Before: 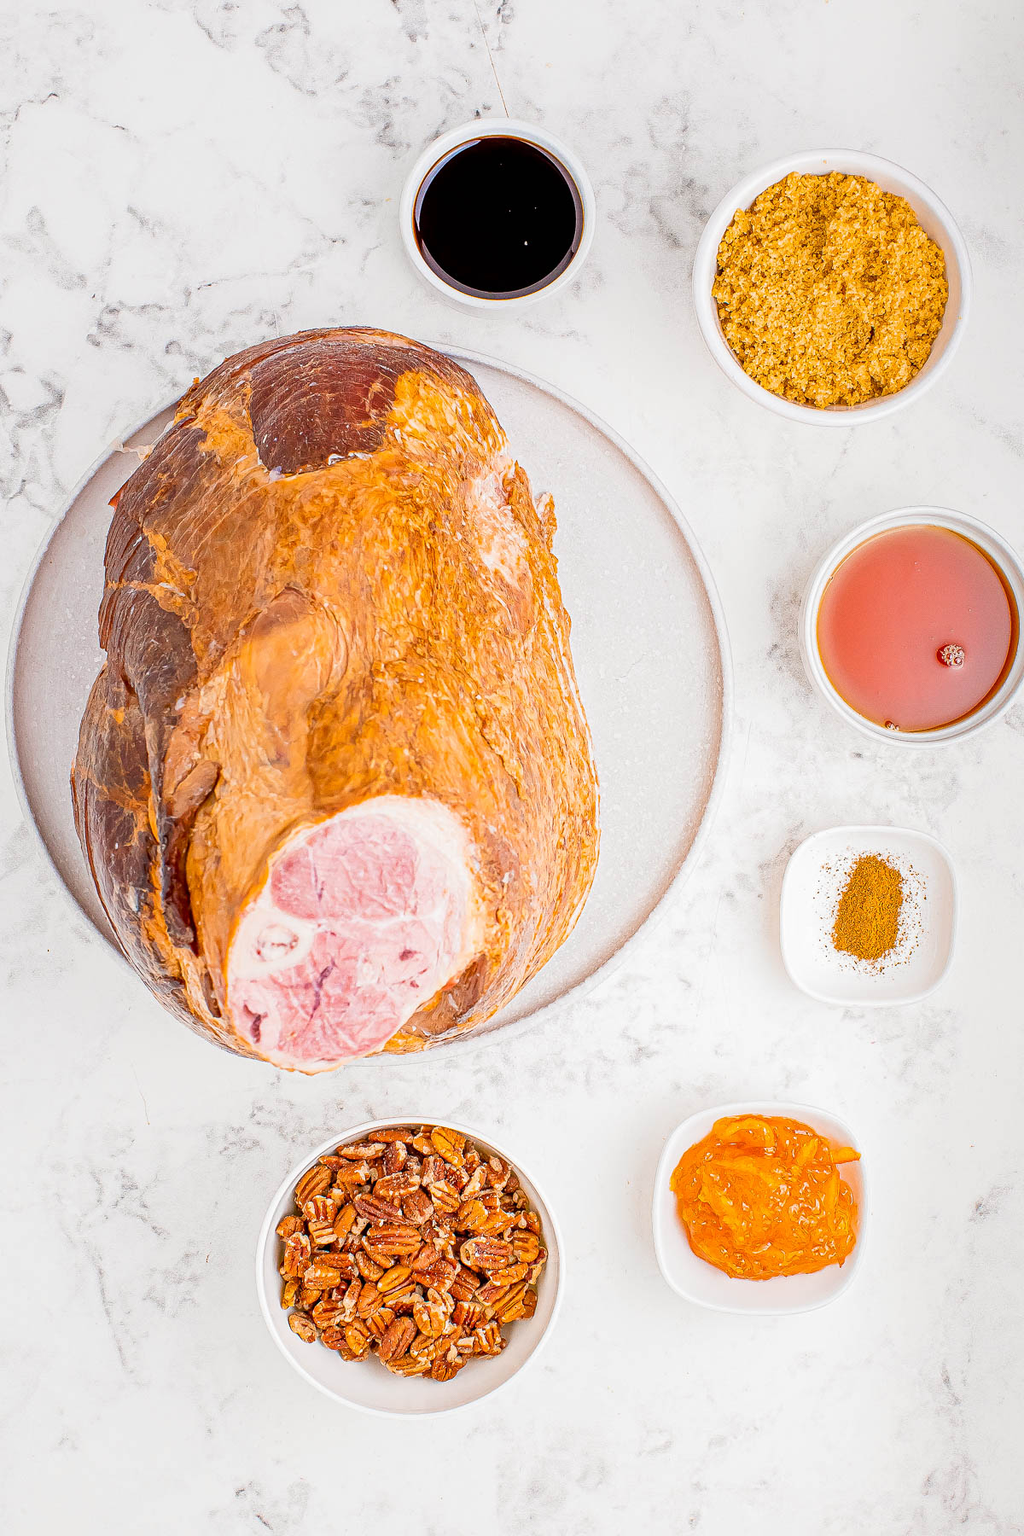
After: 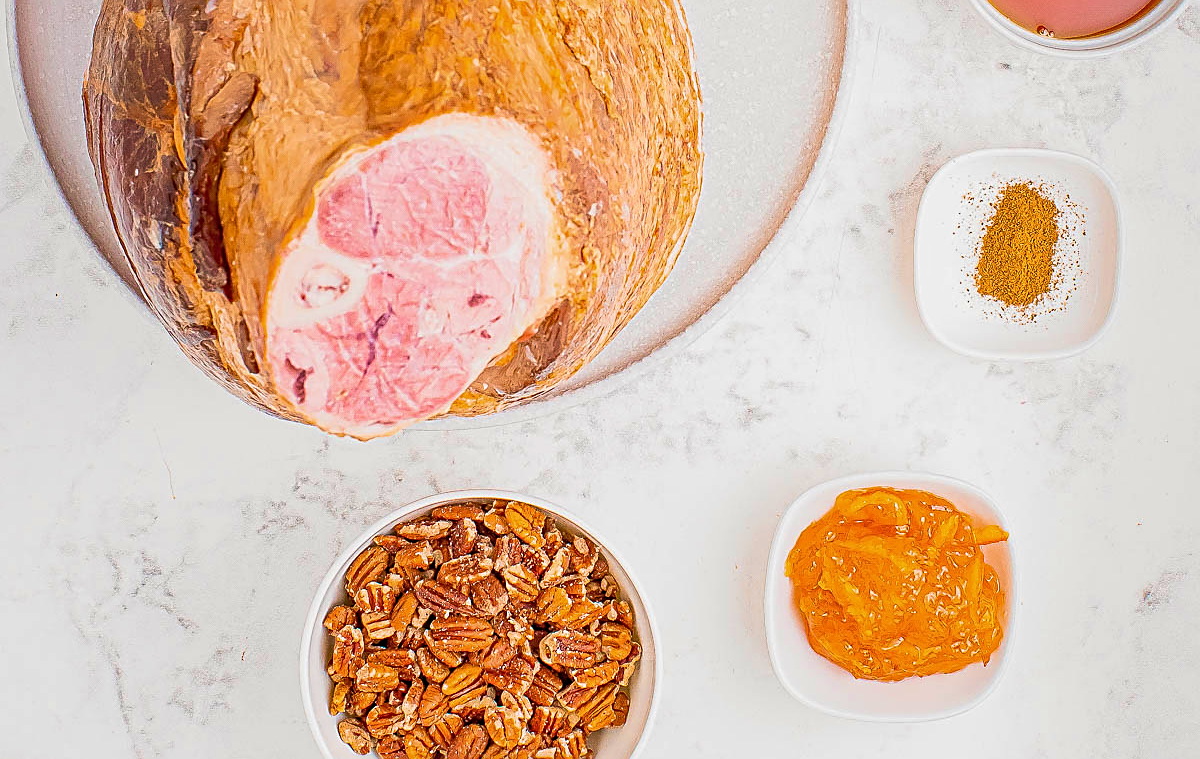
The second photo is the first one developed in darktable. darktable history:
velvia: strength 45%
exposure: exposure -0.157 EV, compensate highlight preservation false
shadows and highlights: shadows 43.06, highlights 6.94
crop: top 45.551%, bottom 12.262%
sharpen: on, module defaults
